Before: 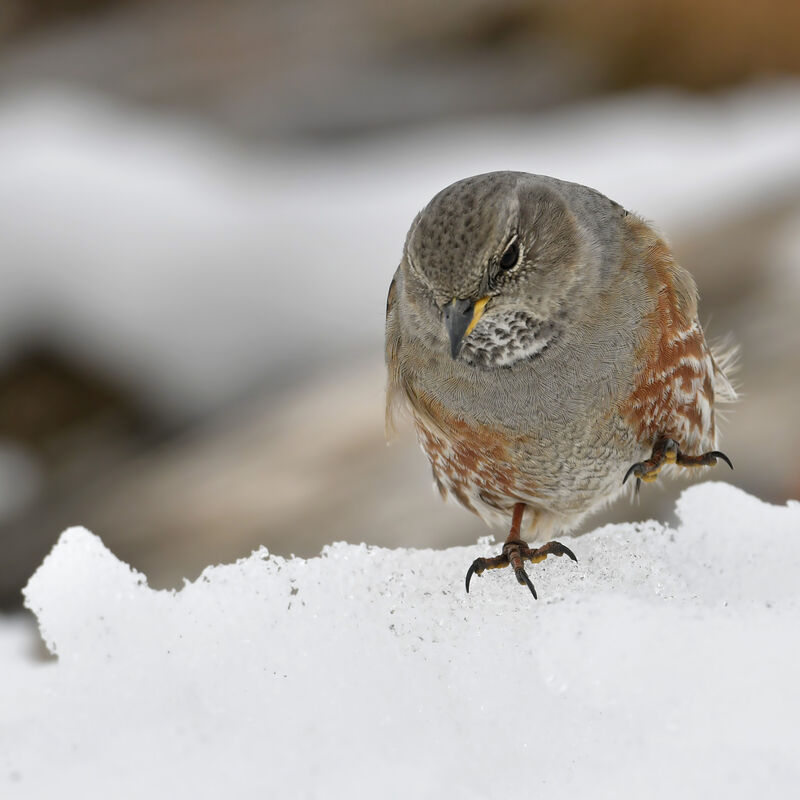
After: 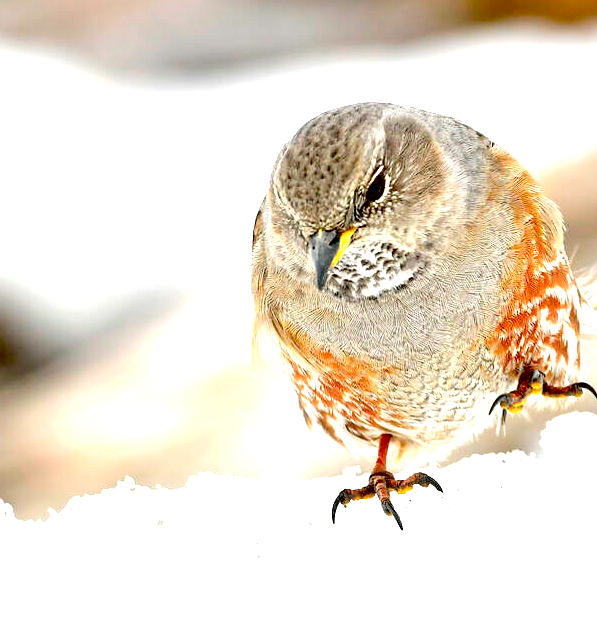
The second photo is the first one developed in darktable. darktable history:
crop: left 16.794%, top 8.638%, right 8.57%, bottom 12.661%
contrast brightness saturation: saturation 0.182
sharpen: amount 0.206
exposure: black level correction 0.015, exposure 1.772 EV, compensate exposure bias true, compensate highlight preservation false
